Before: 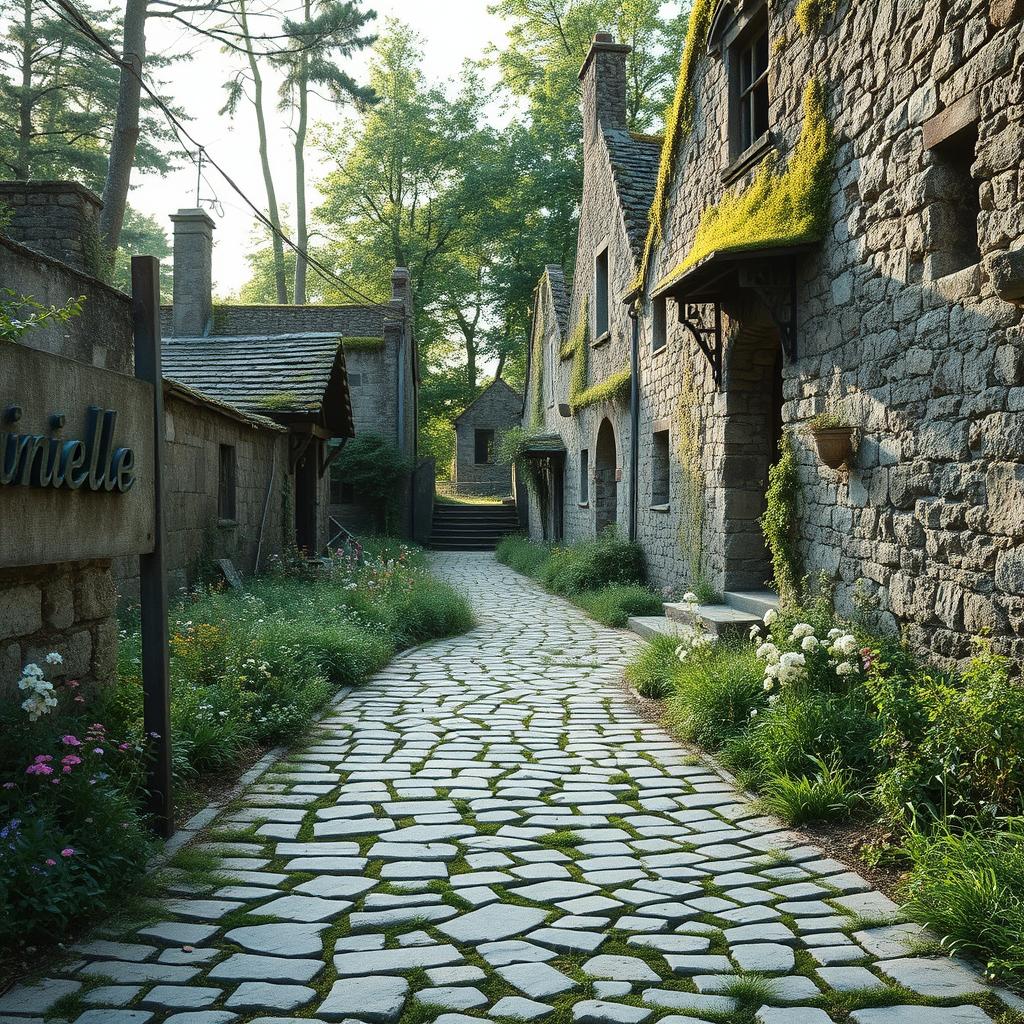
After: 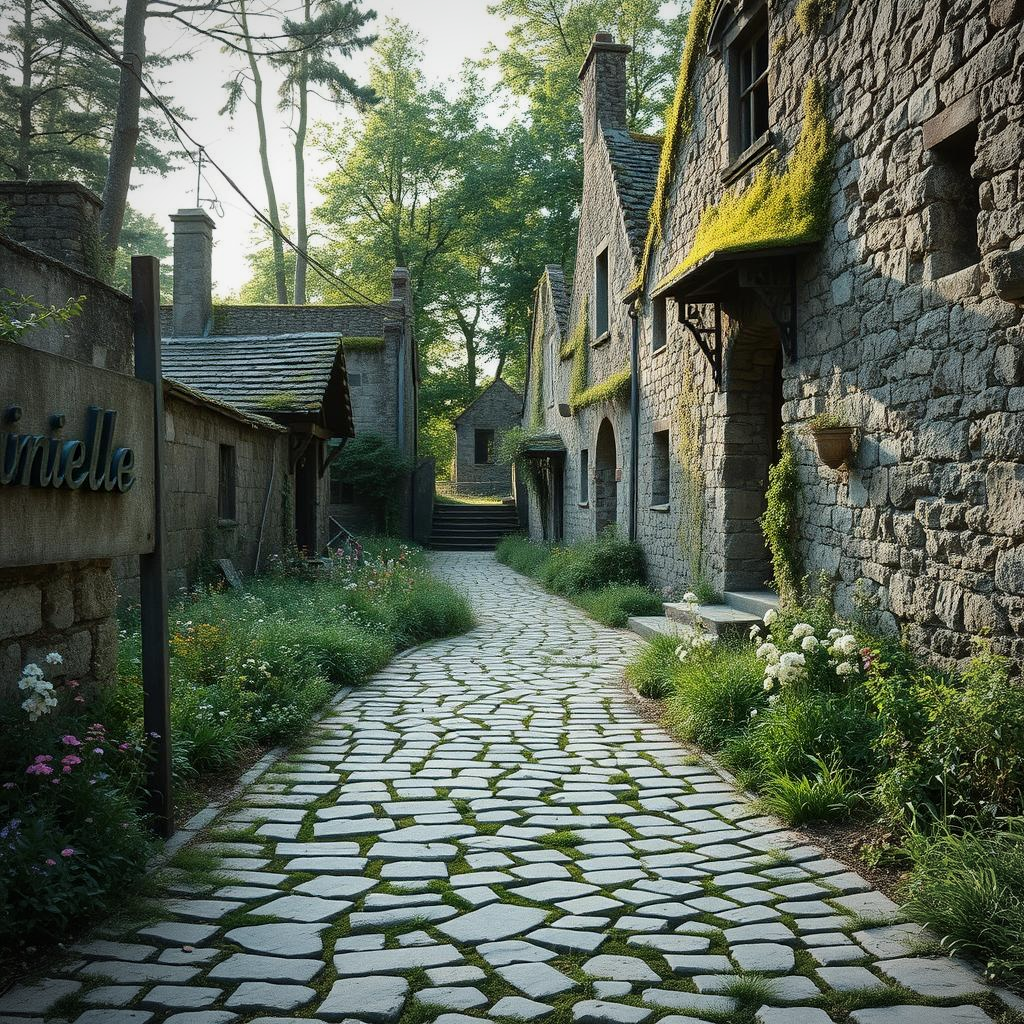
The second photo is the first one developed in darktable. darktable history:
exposure: black level correction 0.001, exposure -0.125 EV, compensate exposure bias true, compensate highlight preservation false
vignetting: fall-off radius 70%, automatic ratio true
